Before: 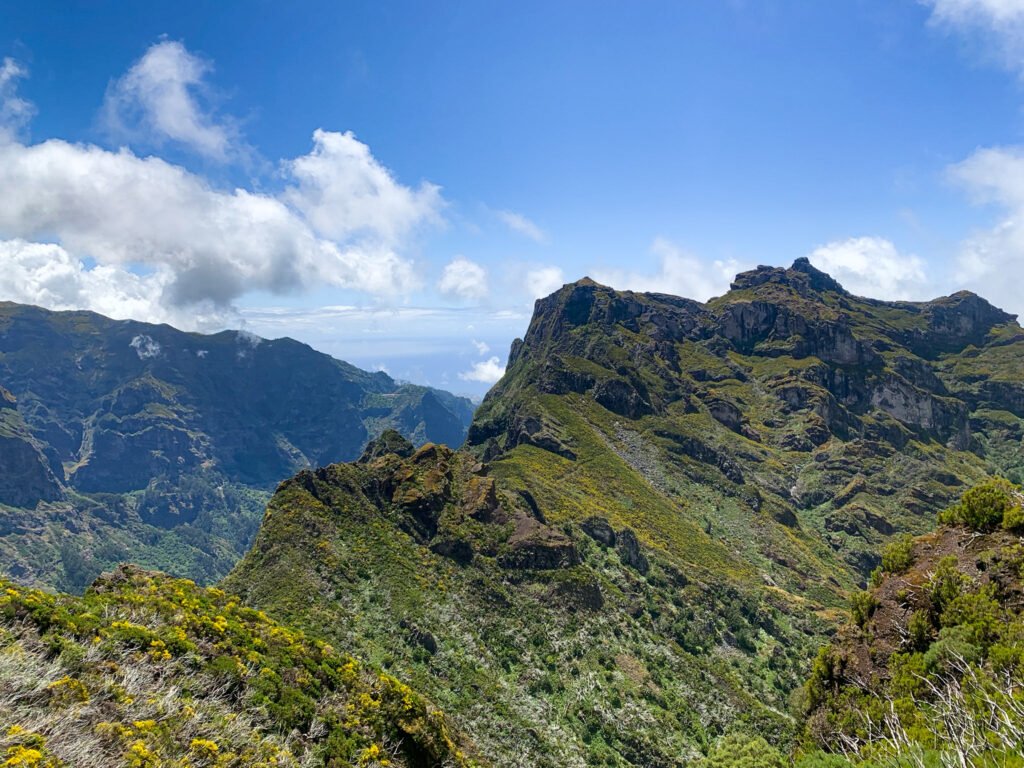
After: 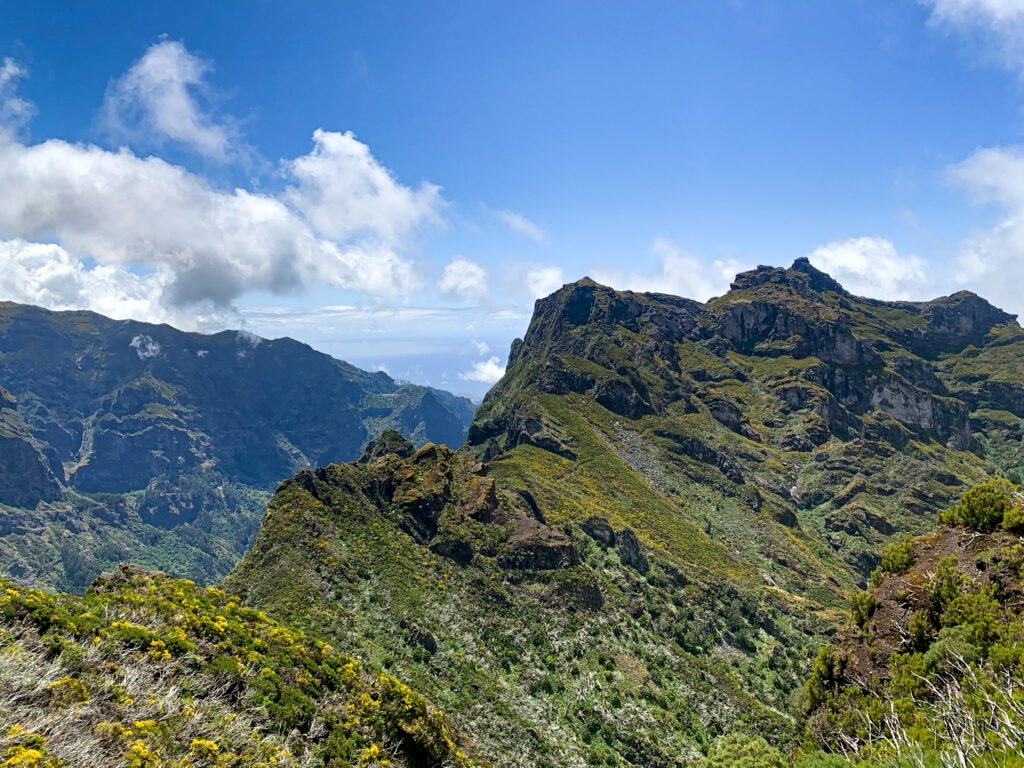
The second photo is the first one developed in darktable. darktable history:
contrast equalizer: y [[0.5, 0.504, 0.515, 0.527, 0.535, 0.534], [0.5 ×6], [0.491, 0.387, 0.179, 0.068, 0.068, 0.068], [0 ×5, 0.023], [0 ×6]]
